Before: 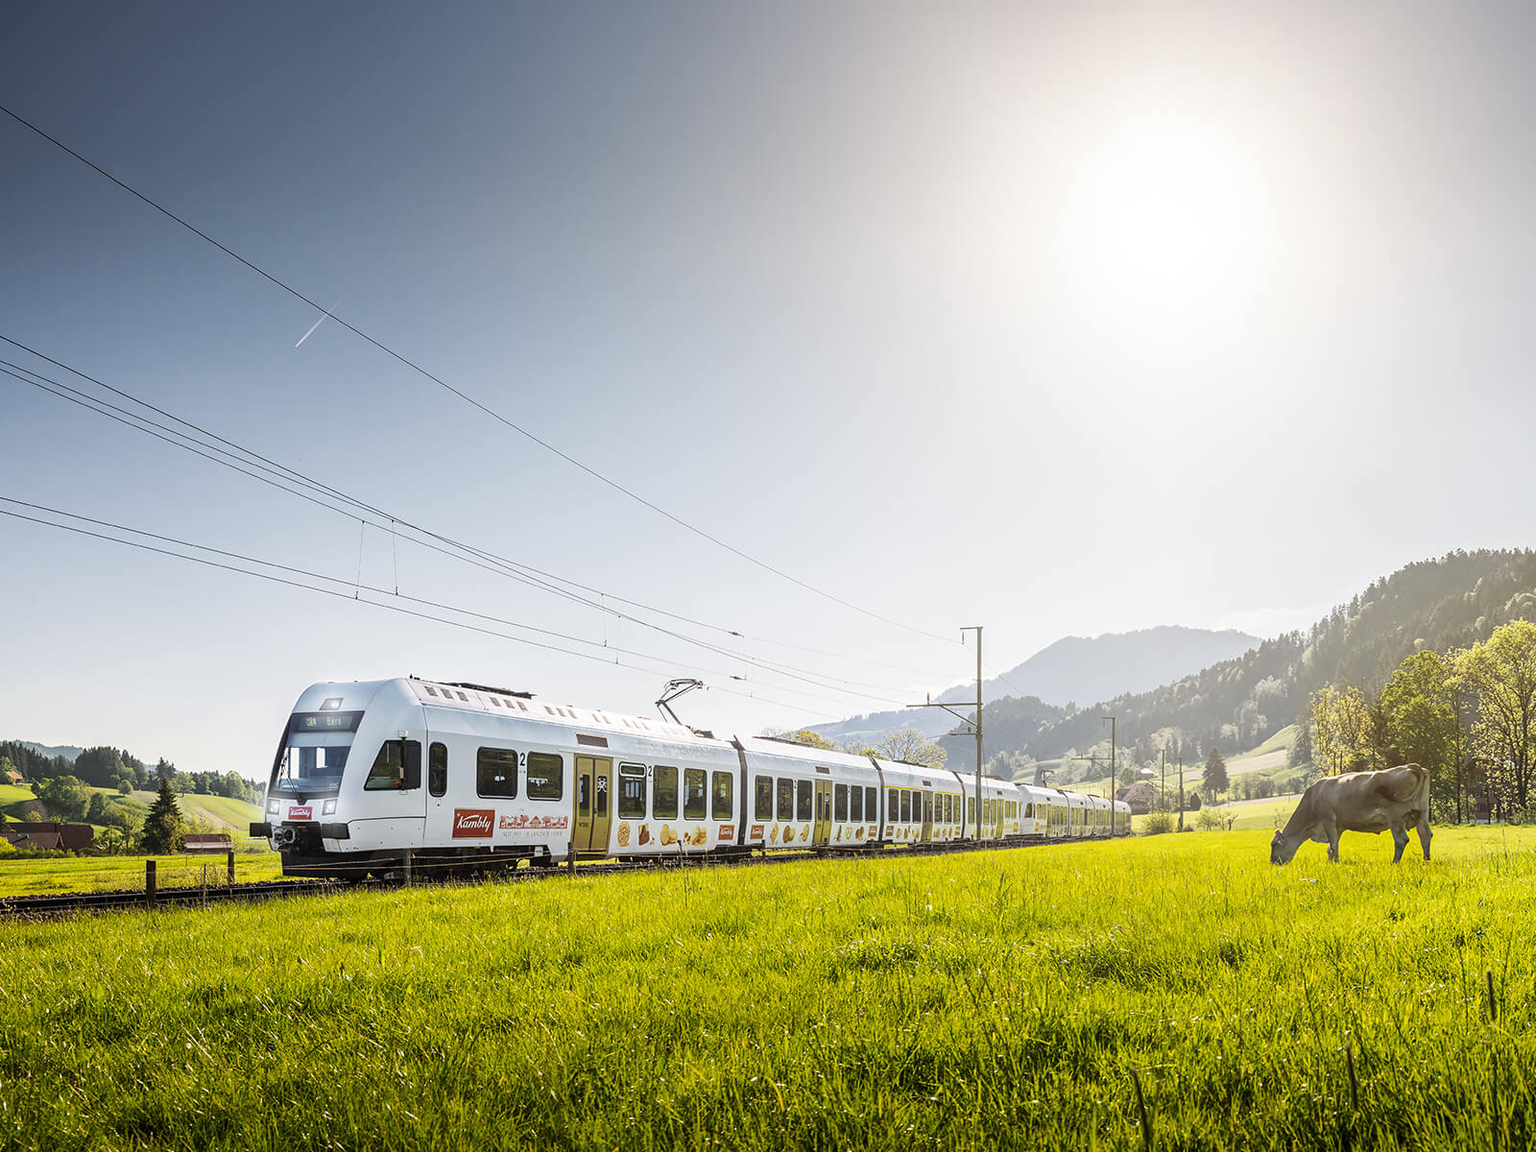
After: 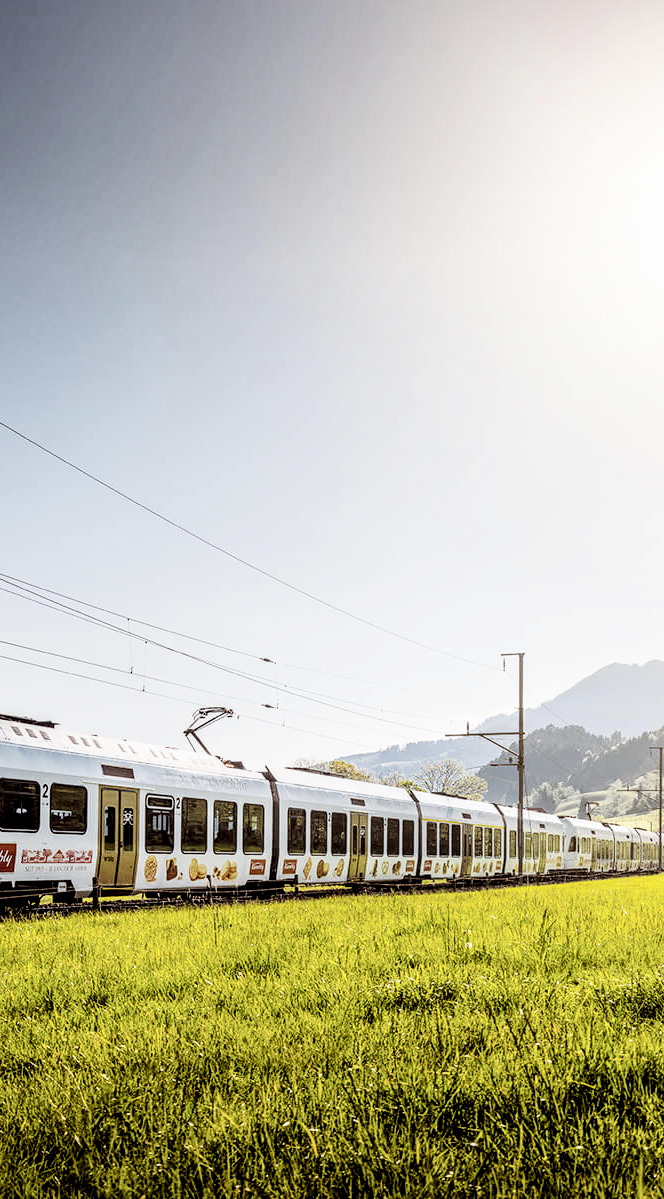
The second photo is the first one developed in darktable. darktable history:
color balance rgb: shadows lift › chroma 9.711%, shadows lift › hue 43.31°, perceptual saturation grading › global saturation 0.297%
local contrast: highlights 29%, shadows 76%, midtone range 0.744
crop: left 31.221%, right 27.239%
shadows and highlights: shadows 25.18, highlights -23.23
filmic rgb: black relative exposure -5.29 EV, white relative exposure 2.87 EV, dynamic range scaling -38.26%, hardness 4, contrast 1.605, highlights saturation mix -1.28%
